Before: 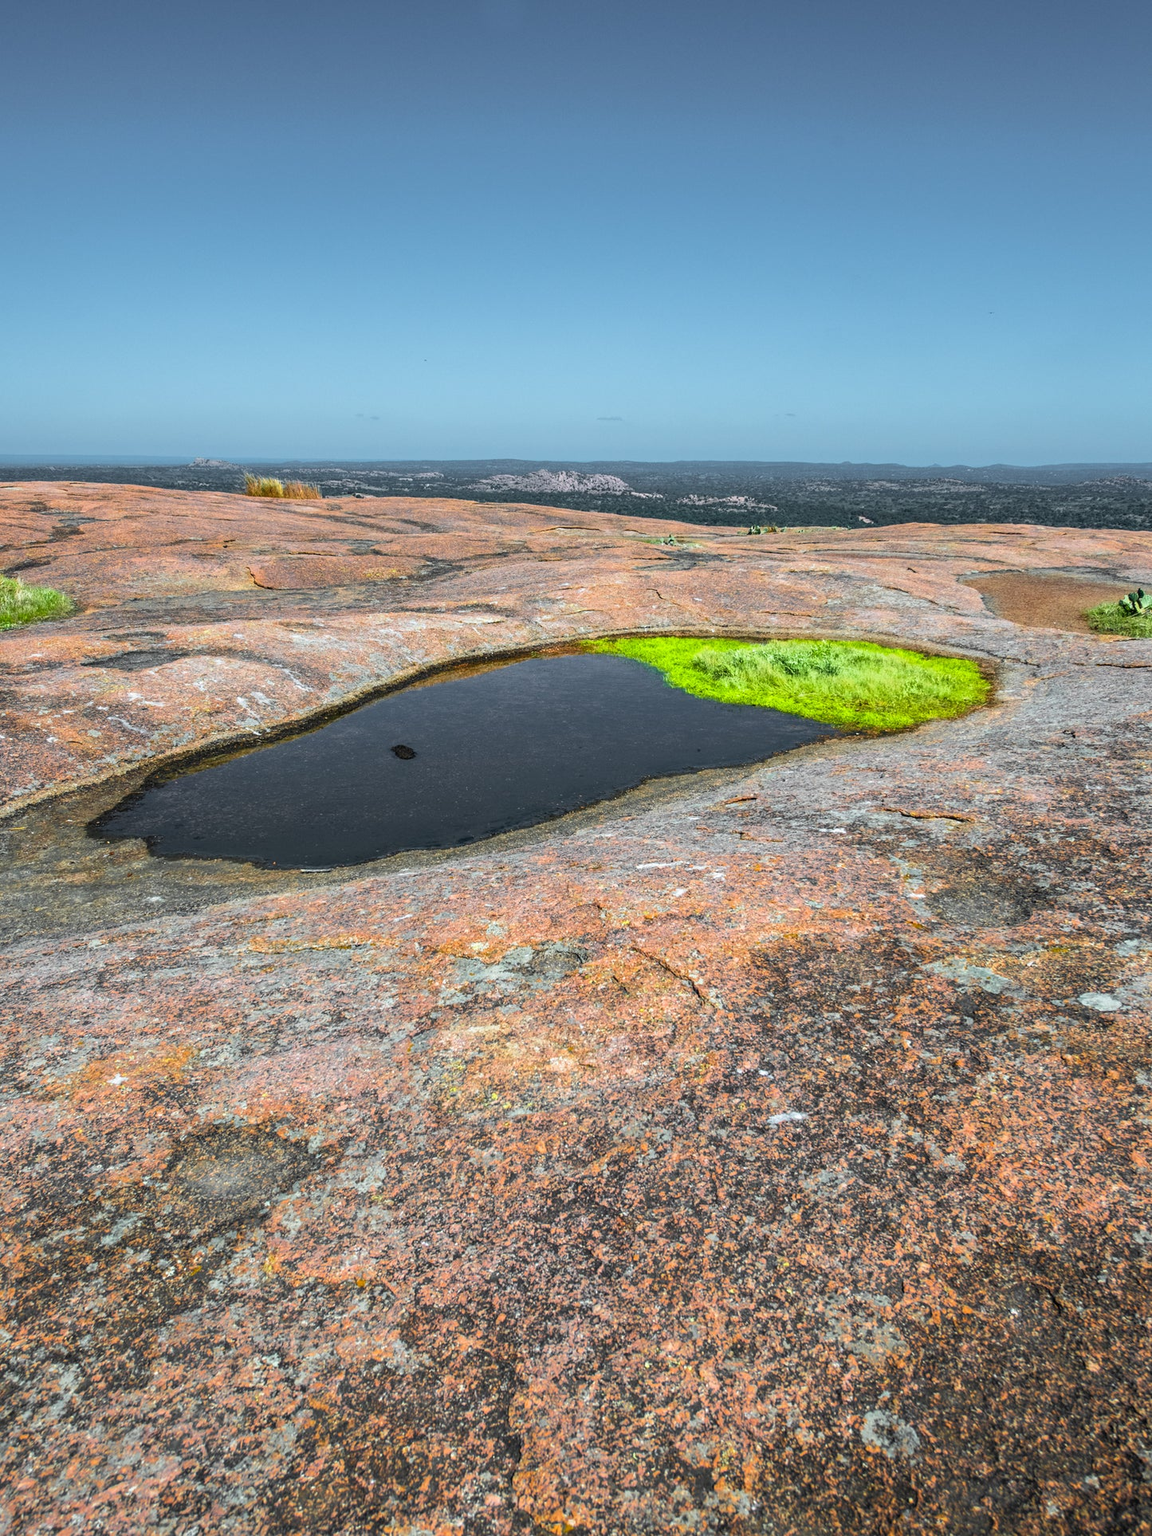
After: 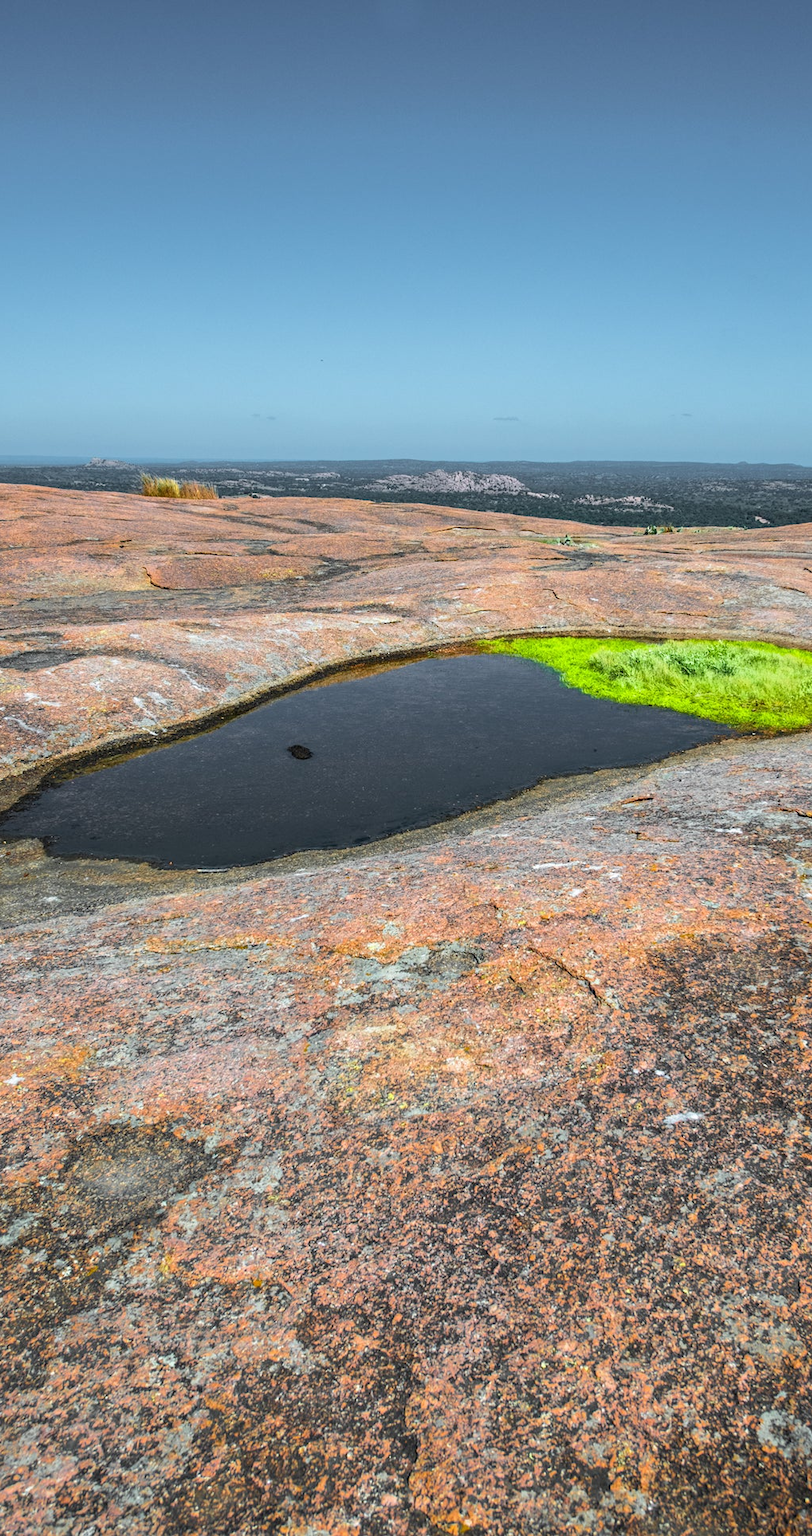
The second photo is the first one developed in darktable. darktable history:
crop and rotate: left 9.056%, right 20.358%
